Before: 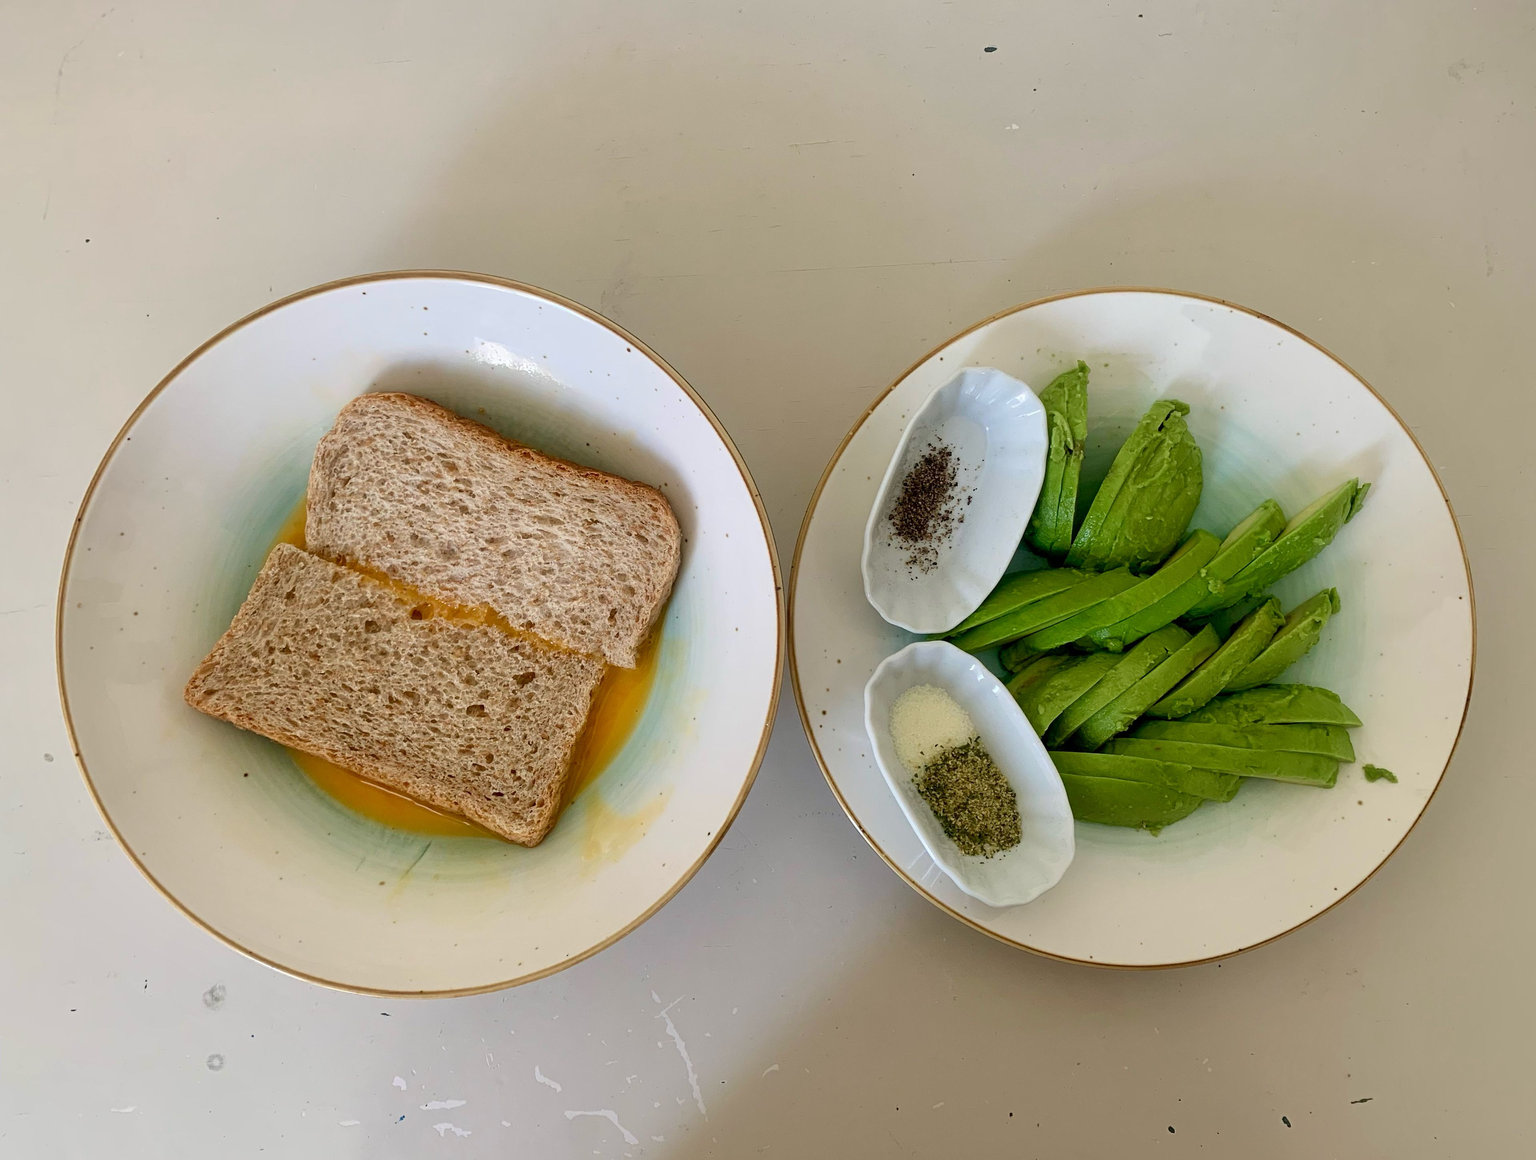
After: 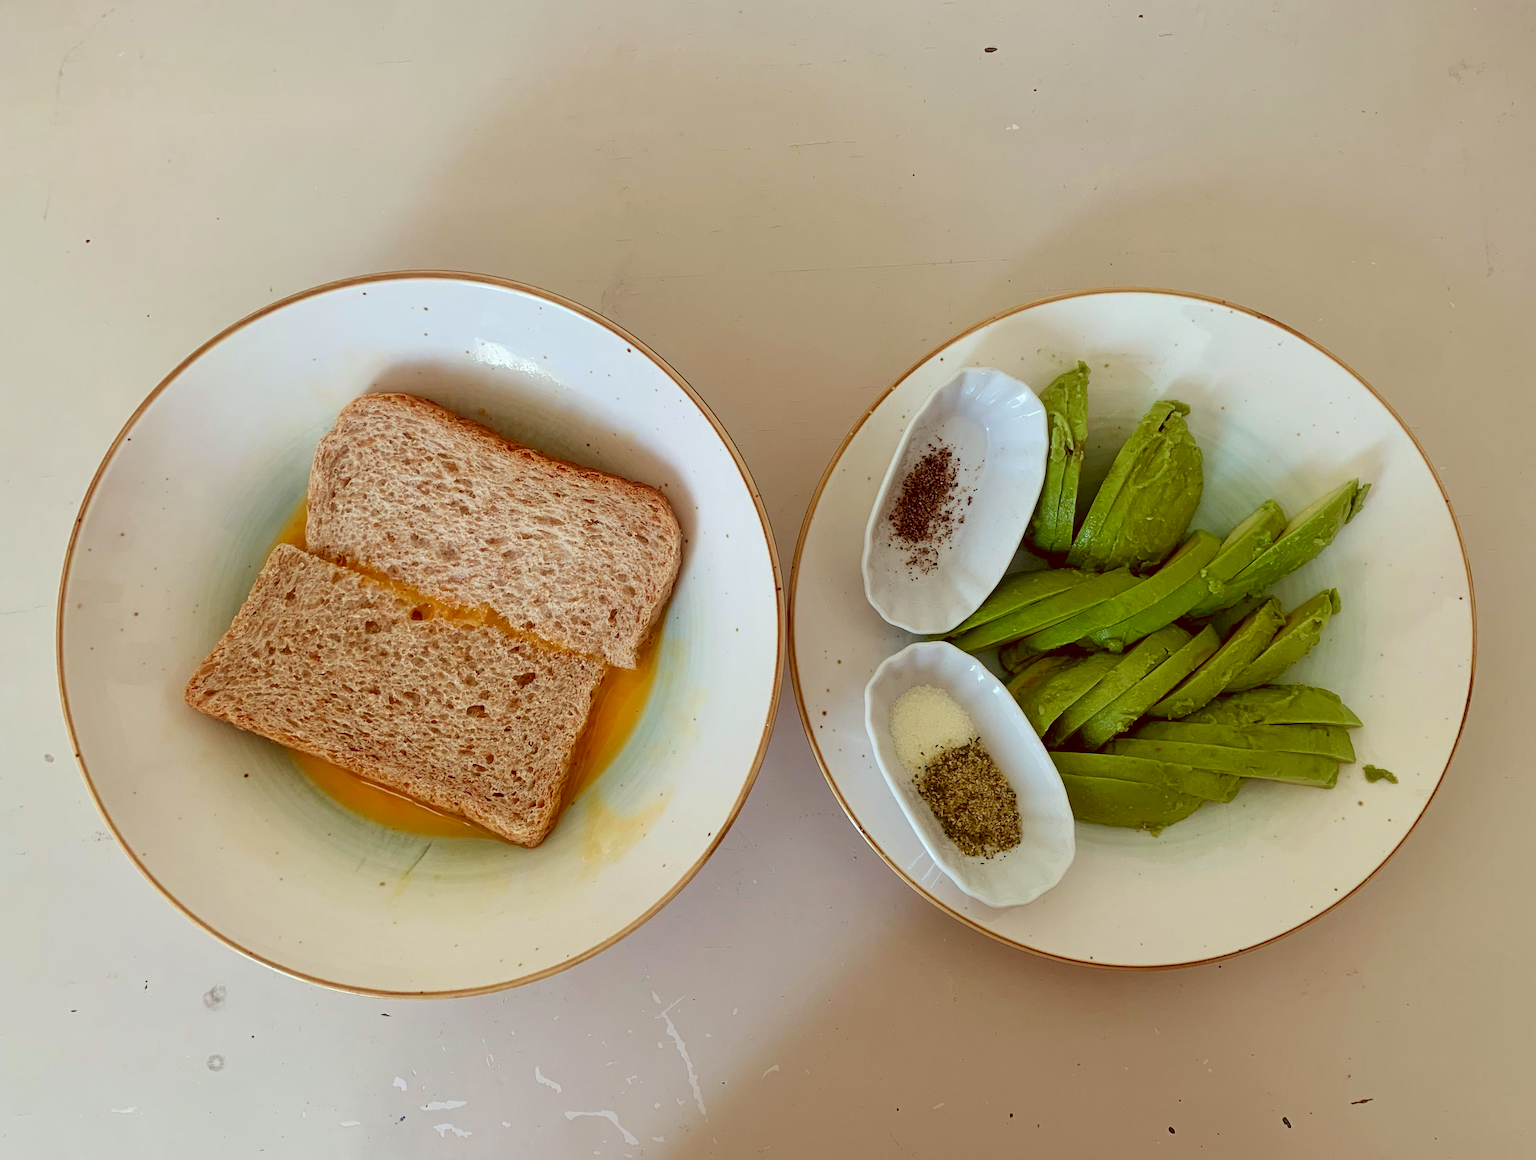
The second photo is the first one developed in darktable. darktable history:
color correction: highlights a* -7.13, highlights b* -0.217, shadows a* 20.07, shadows b* 12.32
